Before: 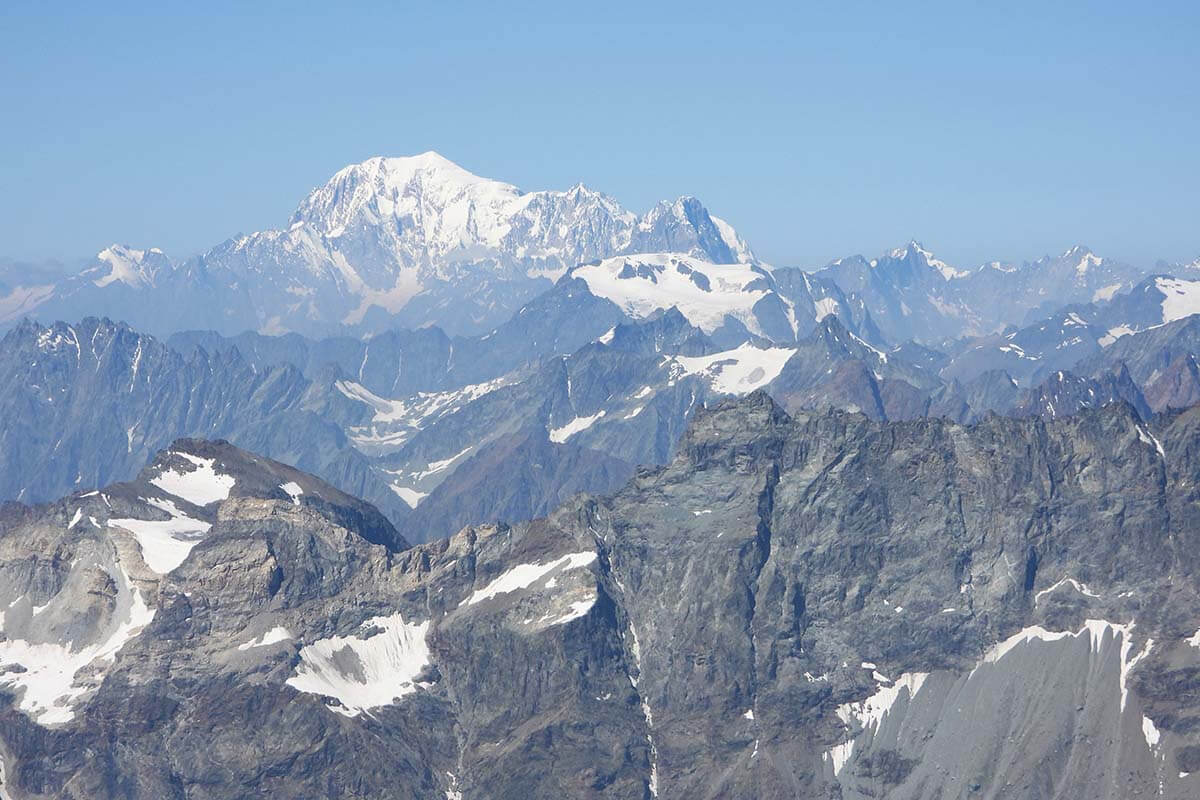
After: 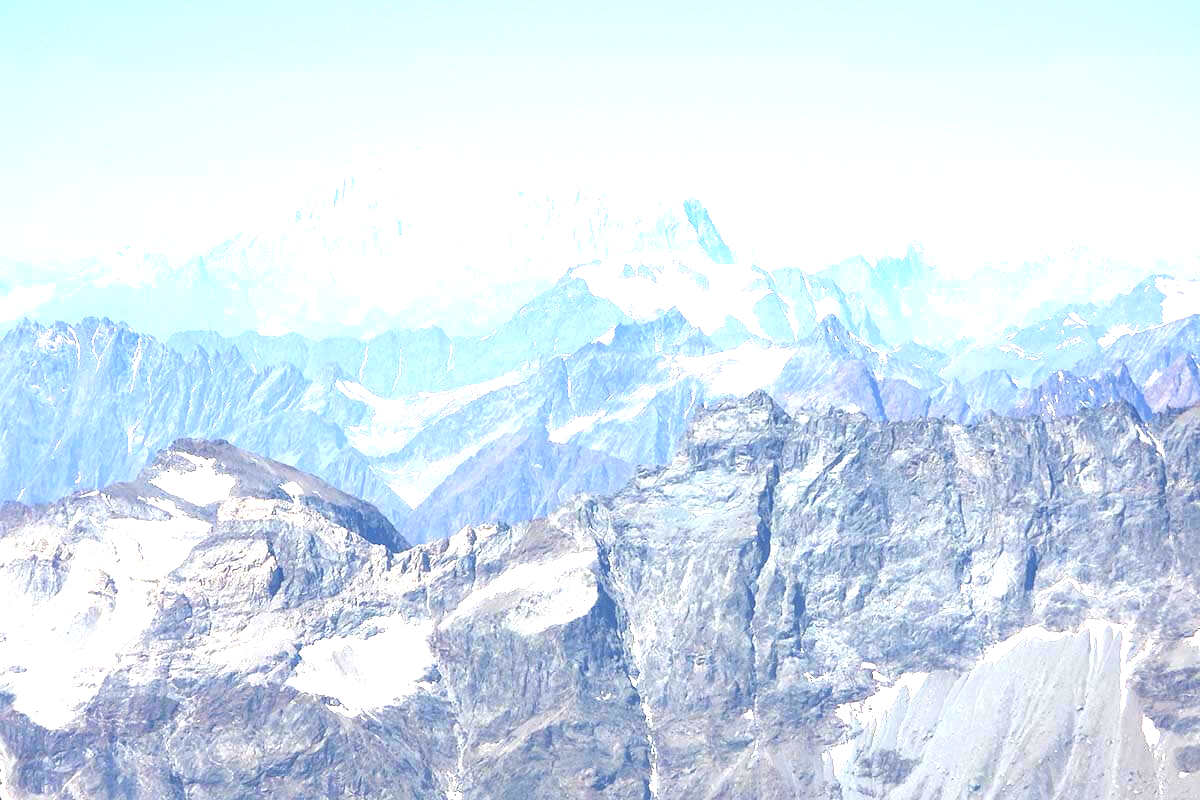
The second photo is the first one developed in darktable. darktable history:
exposure: black level correction 0.001, exposure 1.656 EV, compensate highlight preservation false
